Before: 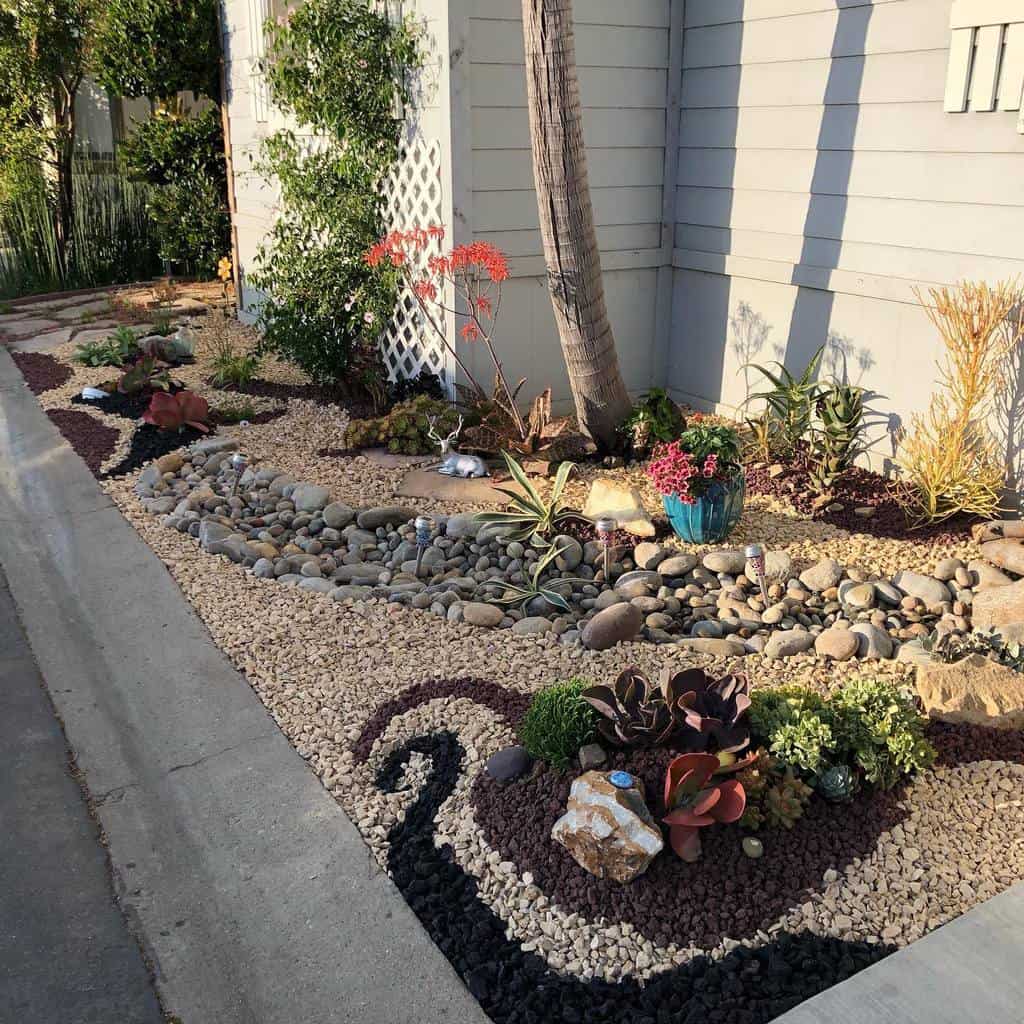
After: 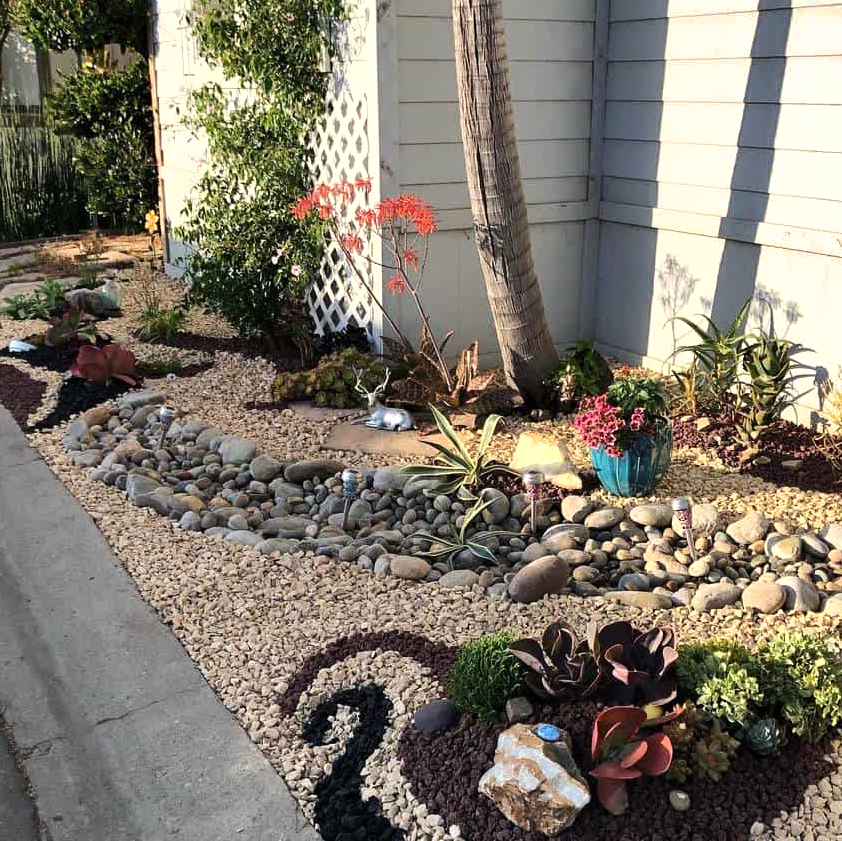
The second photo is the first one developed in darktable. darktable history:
tone equalizer: -8 EV -0.392 EV, -7 EV -0.407 EV, -6 EV -0.311 EV, -5 EV -0.244 EV, -3 EV 0.256 EV, -2 EV 0.319 EV, -1 EV 0.407 EV, +0 EV 0.409 EV, edges refinement/feathering 500, mask exposure compensation -1.57 EV, preserve details no
crop and rotate: left 7.149%, top 4.68%, right 10.547%, bottom 13.137%
shadows and highlights: low approximation 0.01, soften with gaussian
